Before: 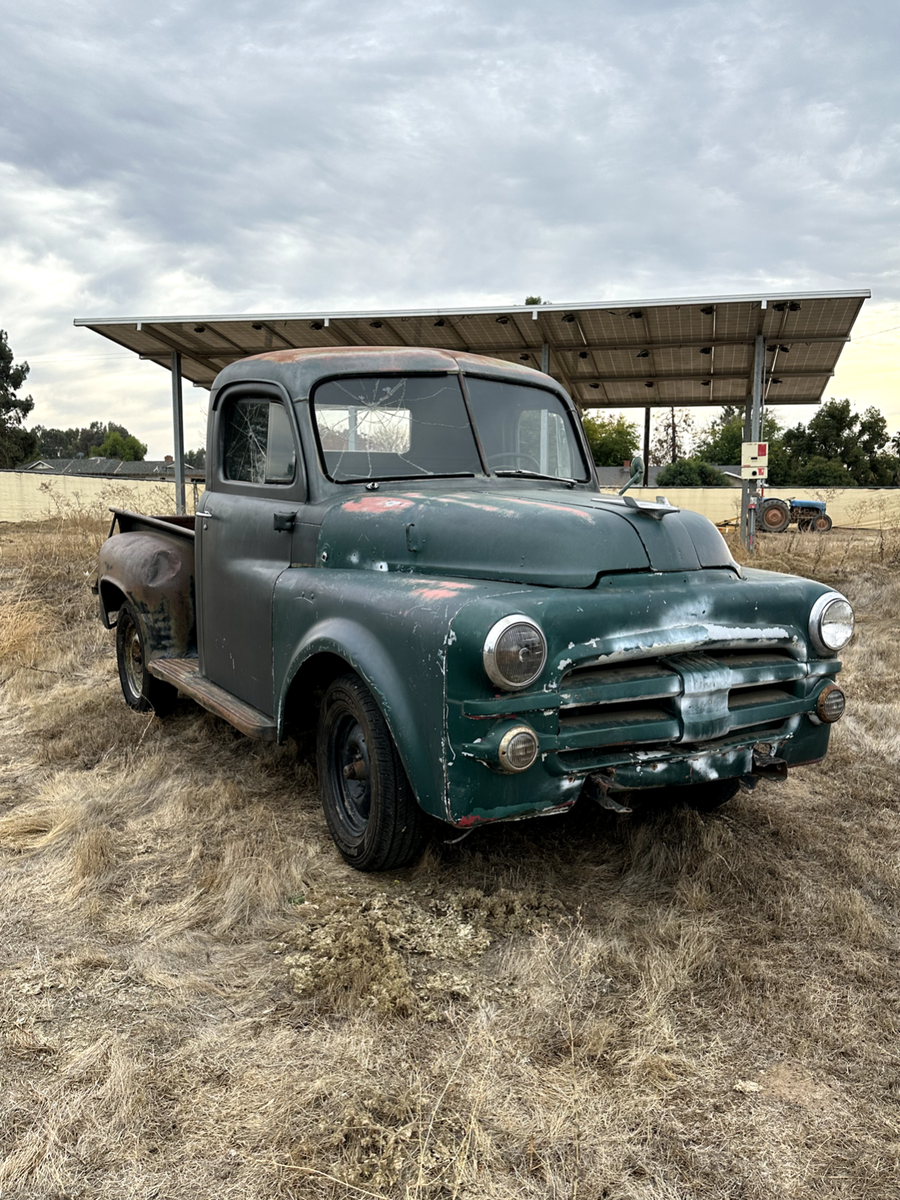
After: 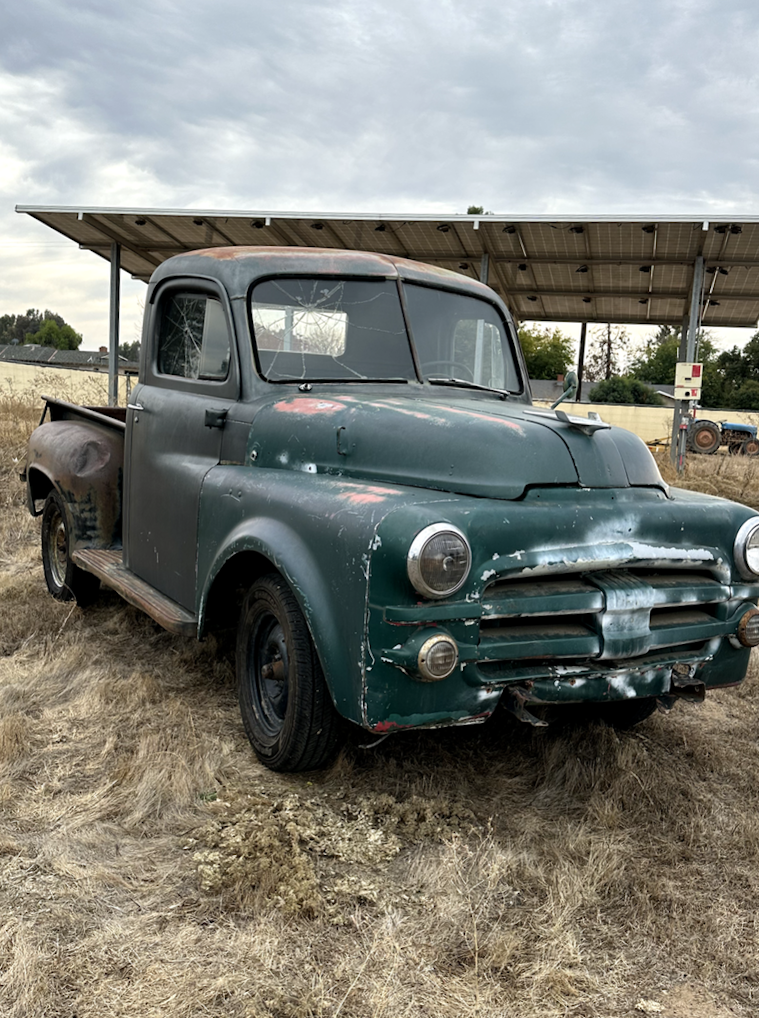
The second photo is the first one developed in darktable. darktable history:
crop and rotate: angle -2.91°, left 5.361%, top 5.193%, right 4.604%, bottom 4.32%
